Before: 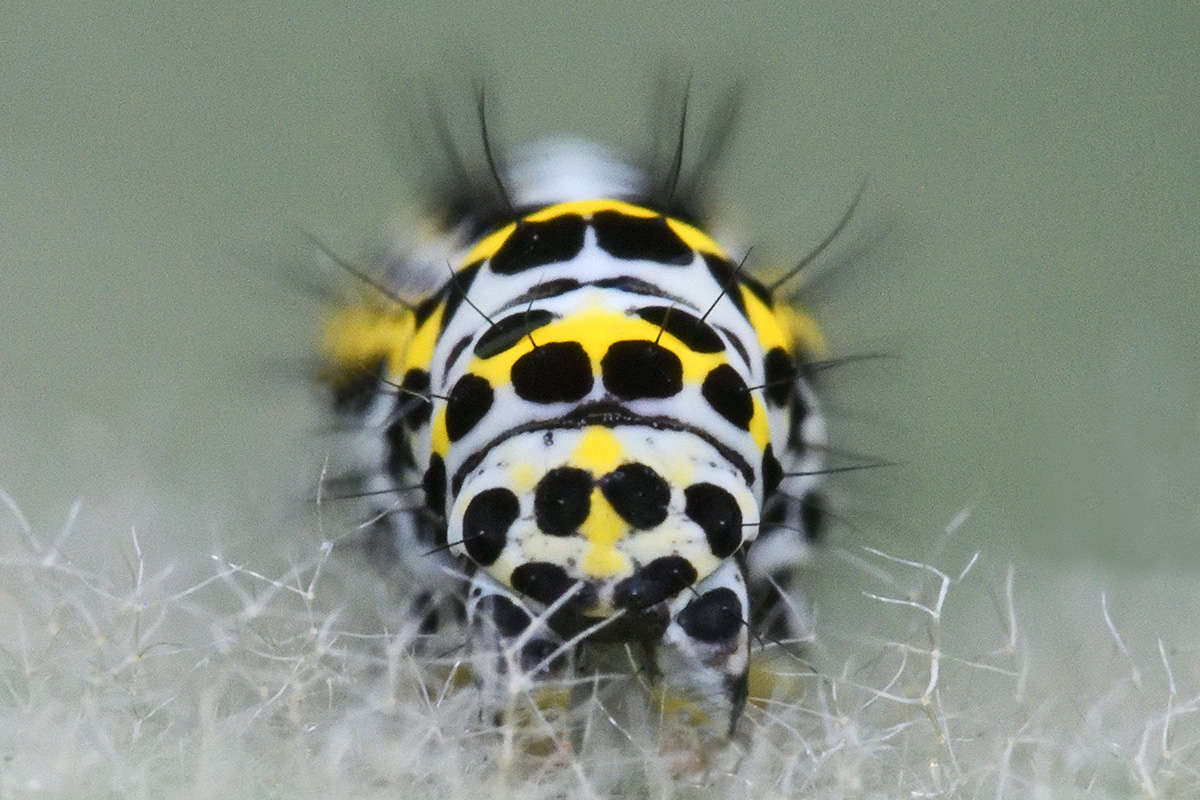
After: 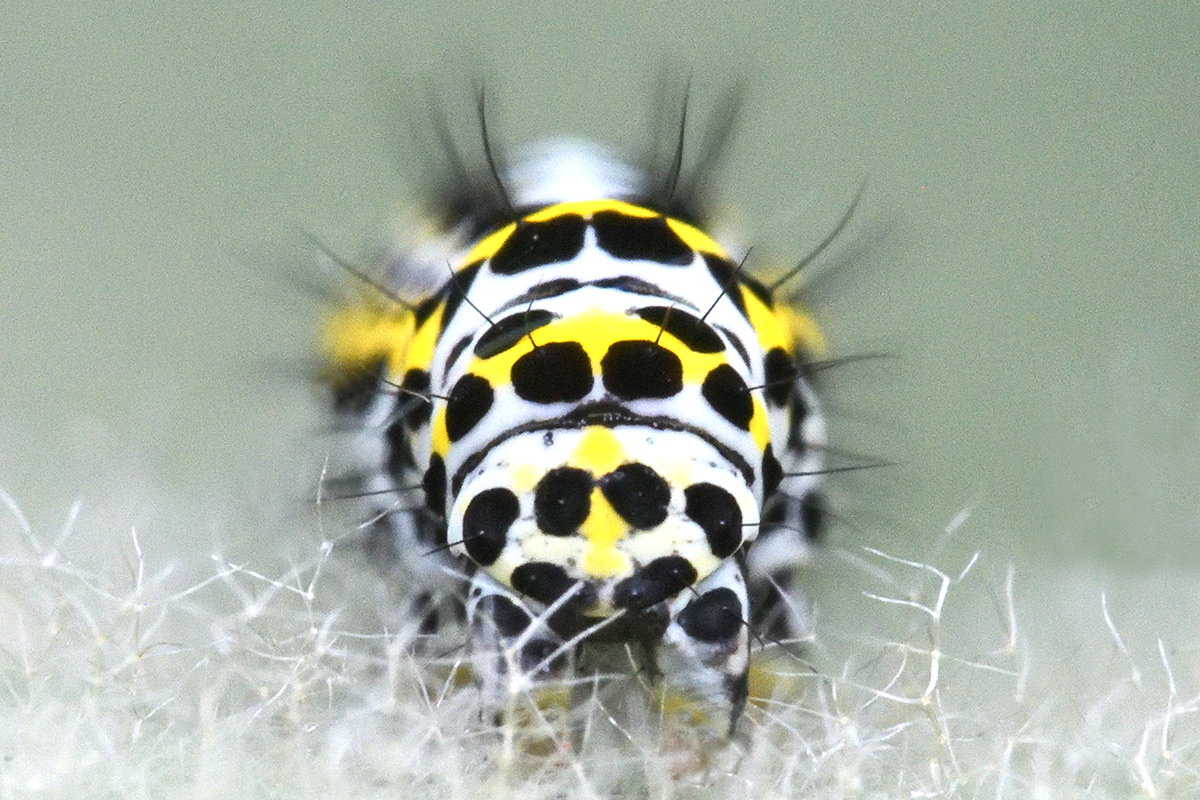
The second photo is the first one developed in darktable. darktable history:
exposure: exposure 0.669 EV, compensate highlight preservation false
contrast equalizer: y [[0.5 ×6], [0.5 ×6], [0.5, 0.5, 0.501, 0.545, 0.707, 0.863], [0 ×6], [0 ×6]]
